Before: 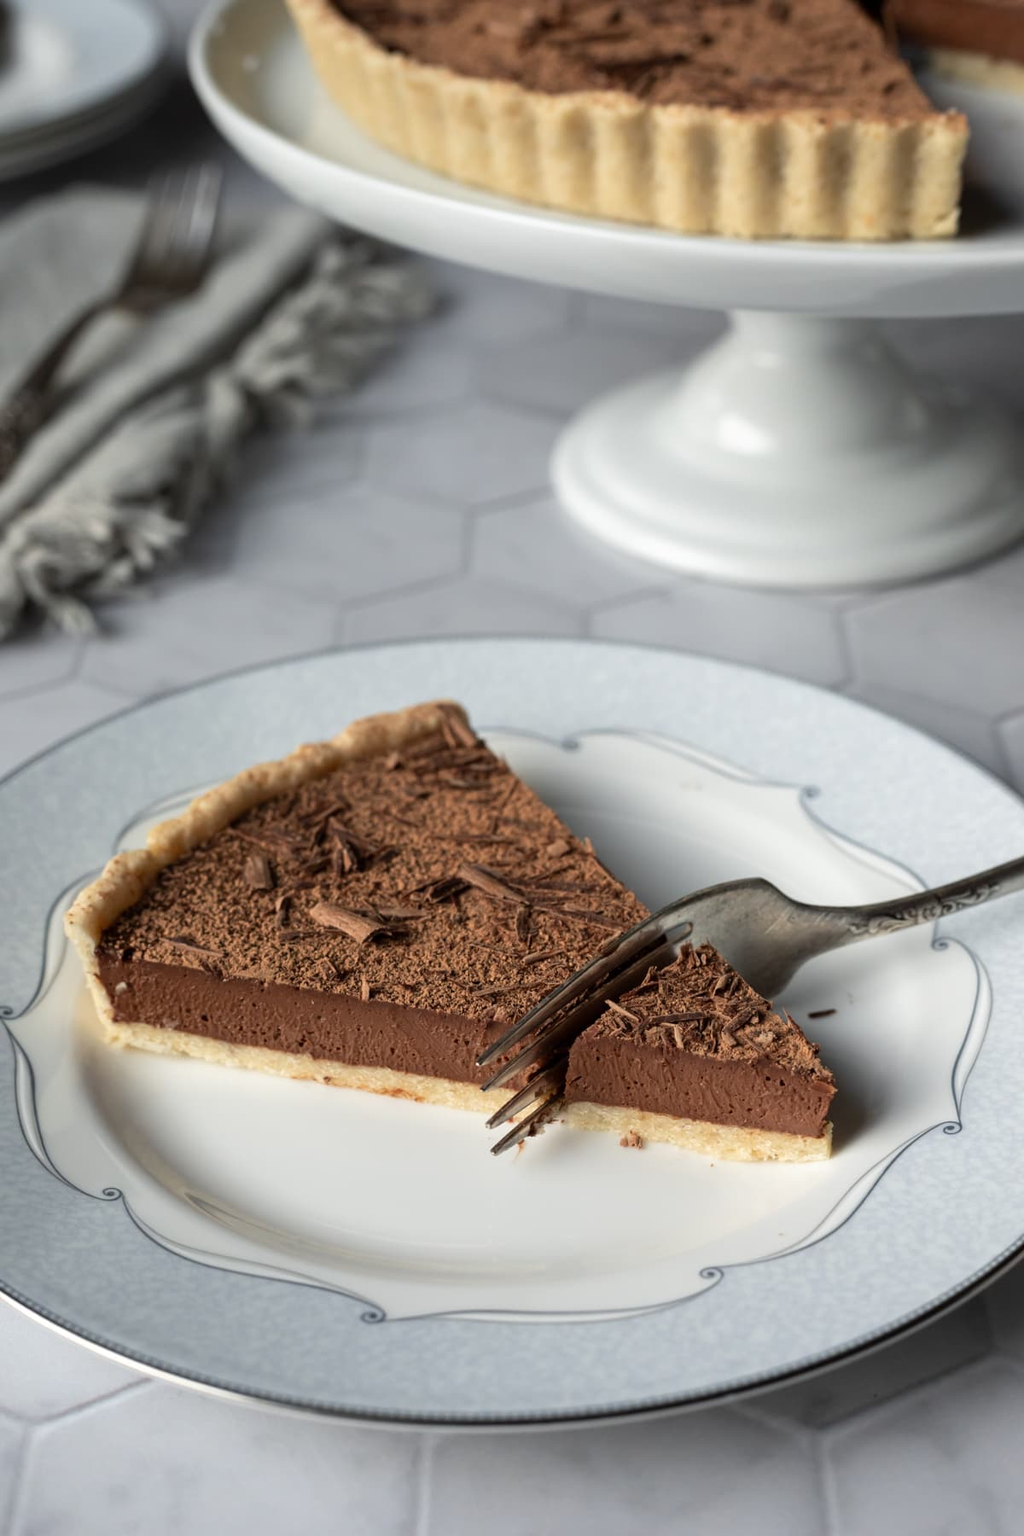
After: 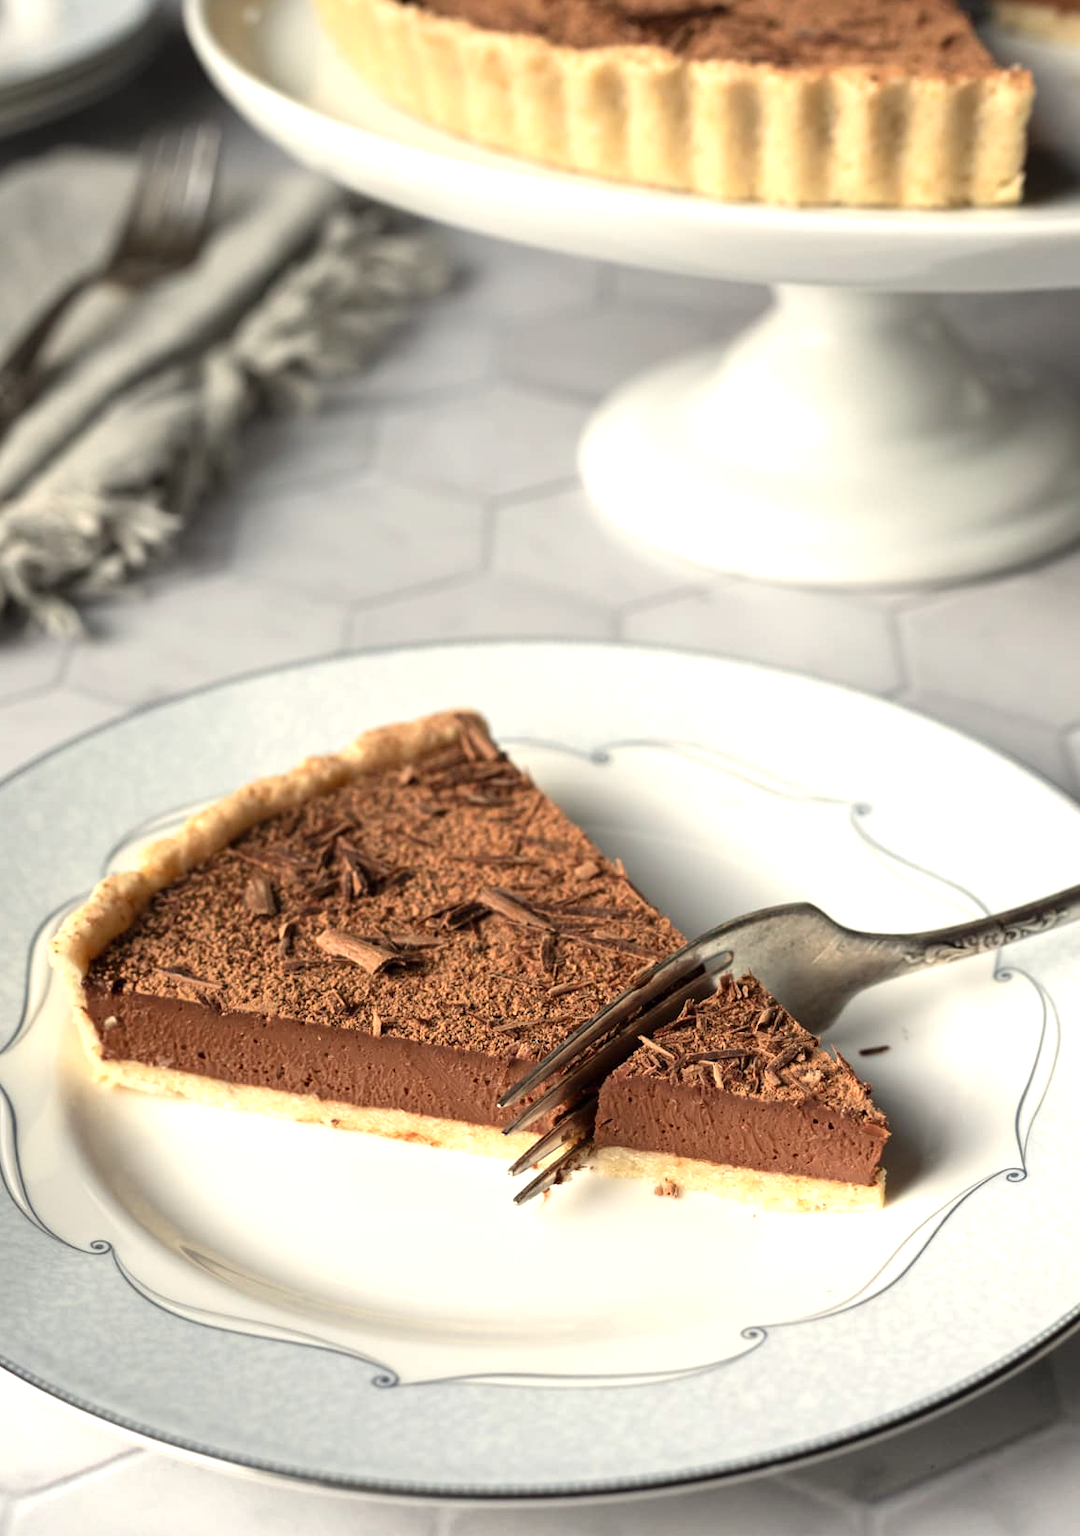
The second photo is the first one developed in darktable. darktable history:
crop: left 1.964%, top 3.251%, right 1.122%, bottom 4.933%
white balance: red 1.045, blue 0.932
exposure: black level correction 0, exposure 0.7 EV, compensate exposure bias true, compensate highlight preservation false
